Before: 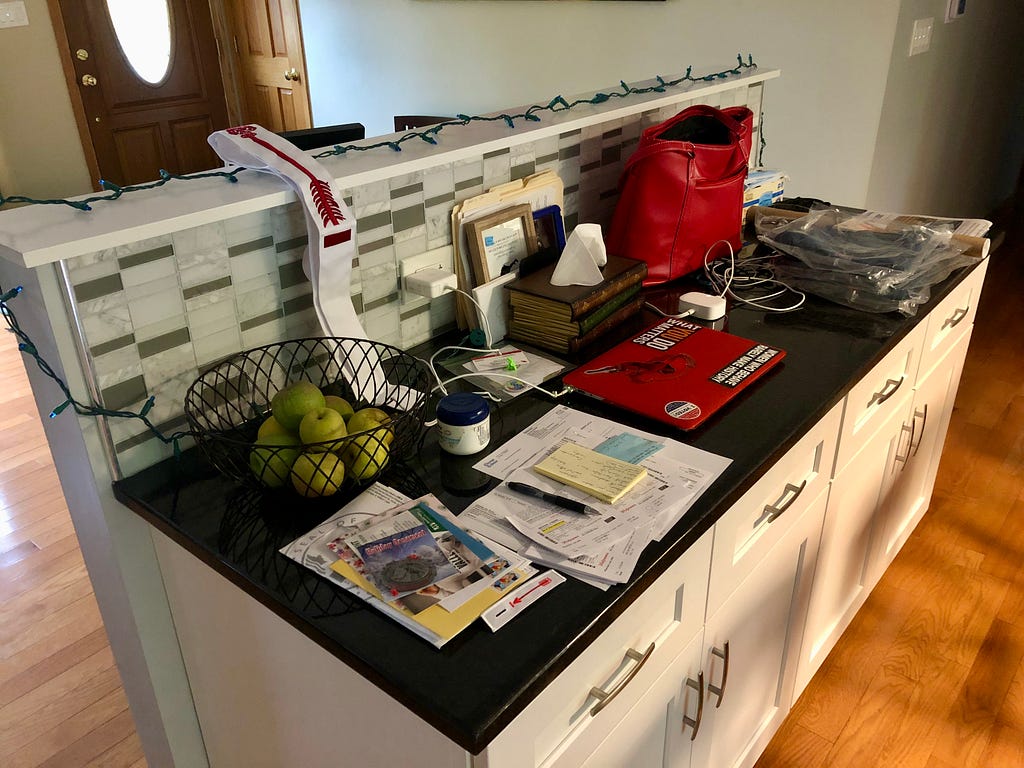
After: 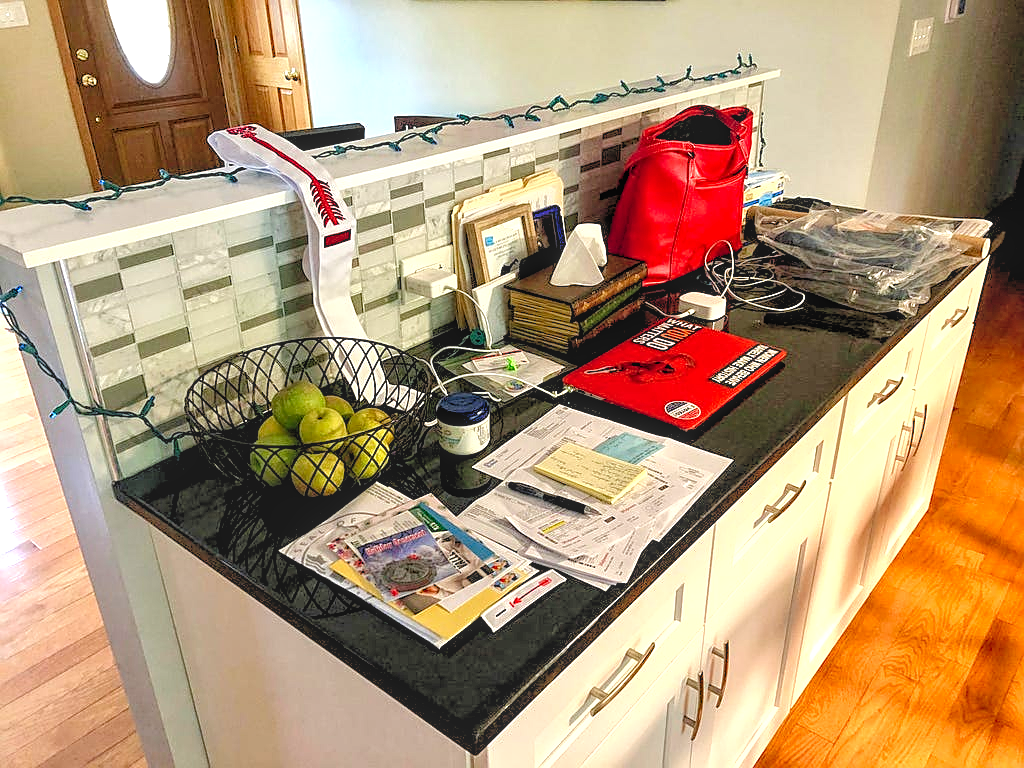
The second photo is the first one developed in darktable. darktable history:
sharpen: on, module defaults
local contrast: highlights 76%, shadows 55%, detail 176%, midtone range 0.206
levels: white 99.98%, levels [0.036, 0.364, 0.827]
